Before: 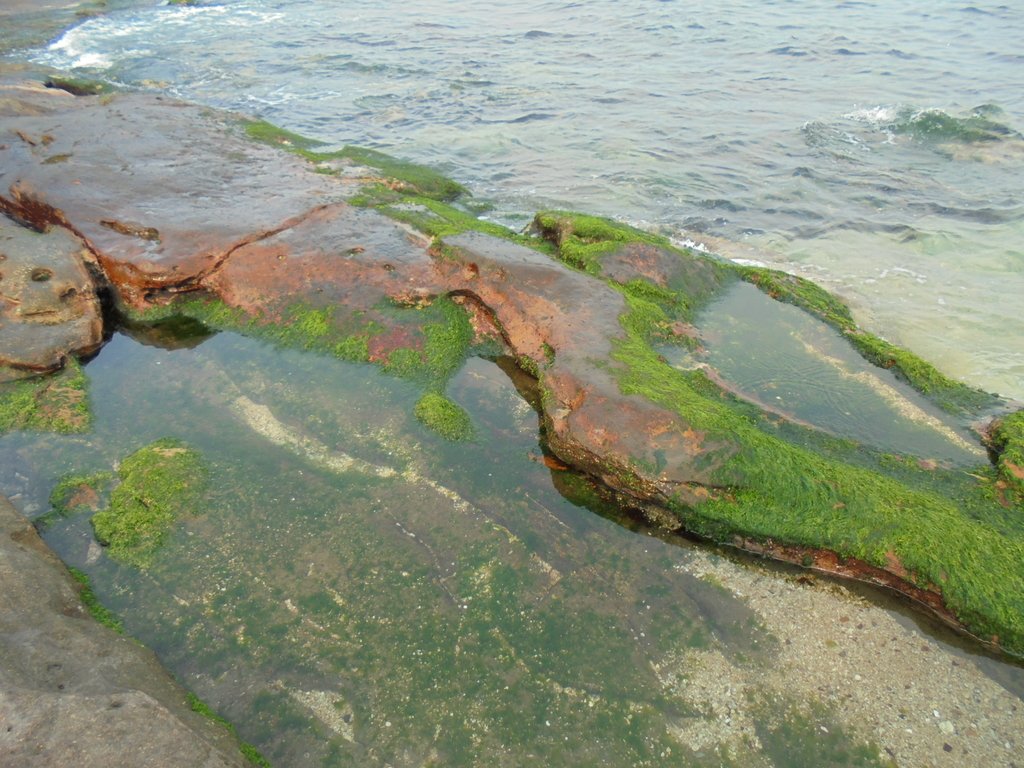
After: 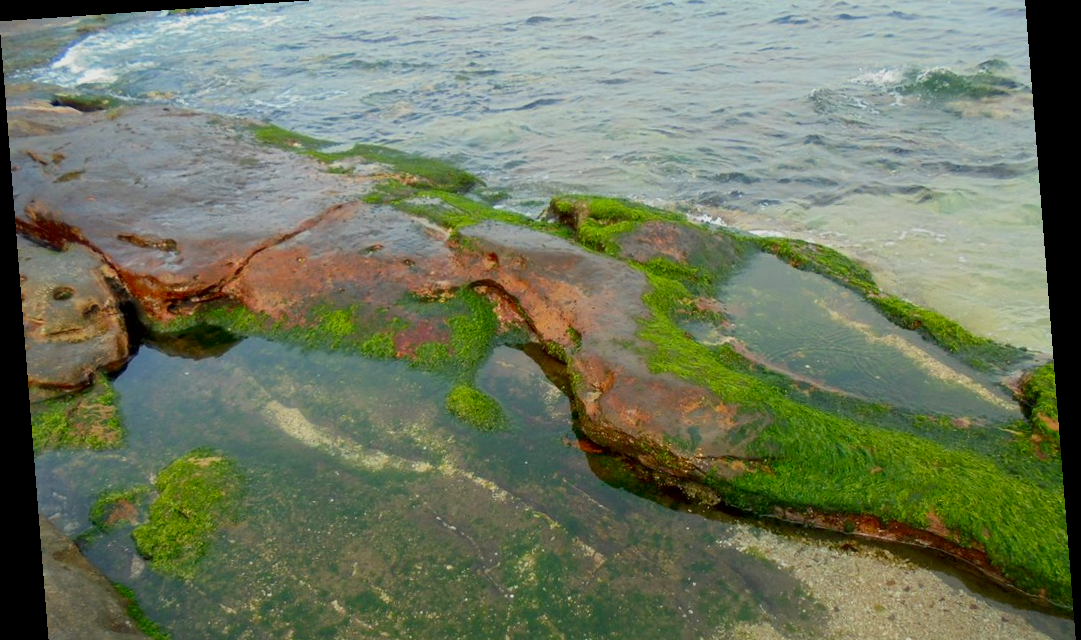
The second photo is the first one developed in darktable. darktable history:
exposure: black level correction 0.011, exposure -0.478 EV, compensate highlight preservation false
rotate and perspective: rotation -4.2°, shear 0.006, automatic cropping off
crop: top 5.667%, bottom 17.637%
contrast brightness saturation: contrast 0.16, saturation 0.32
